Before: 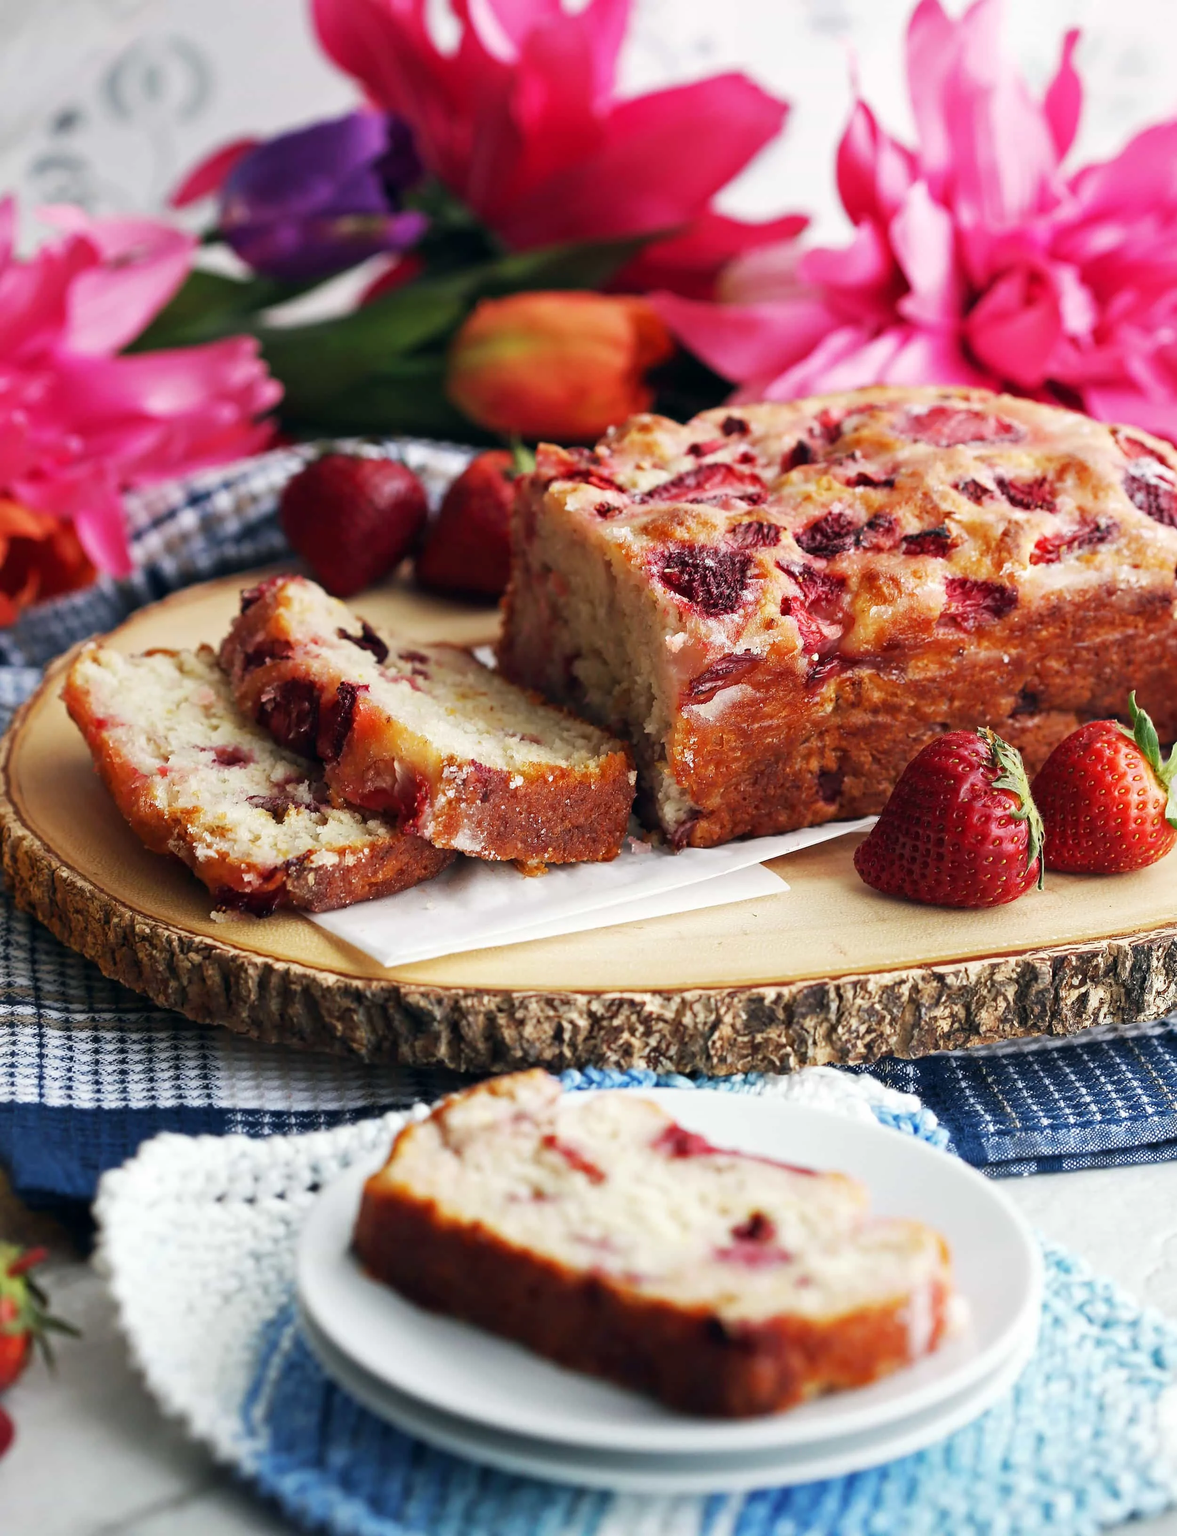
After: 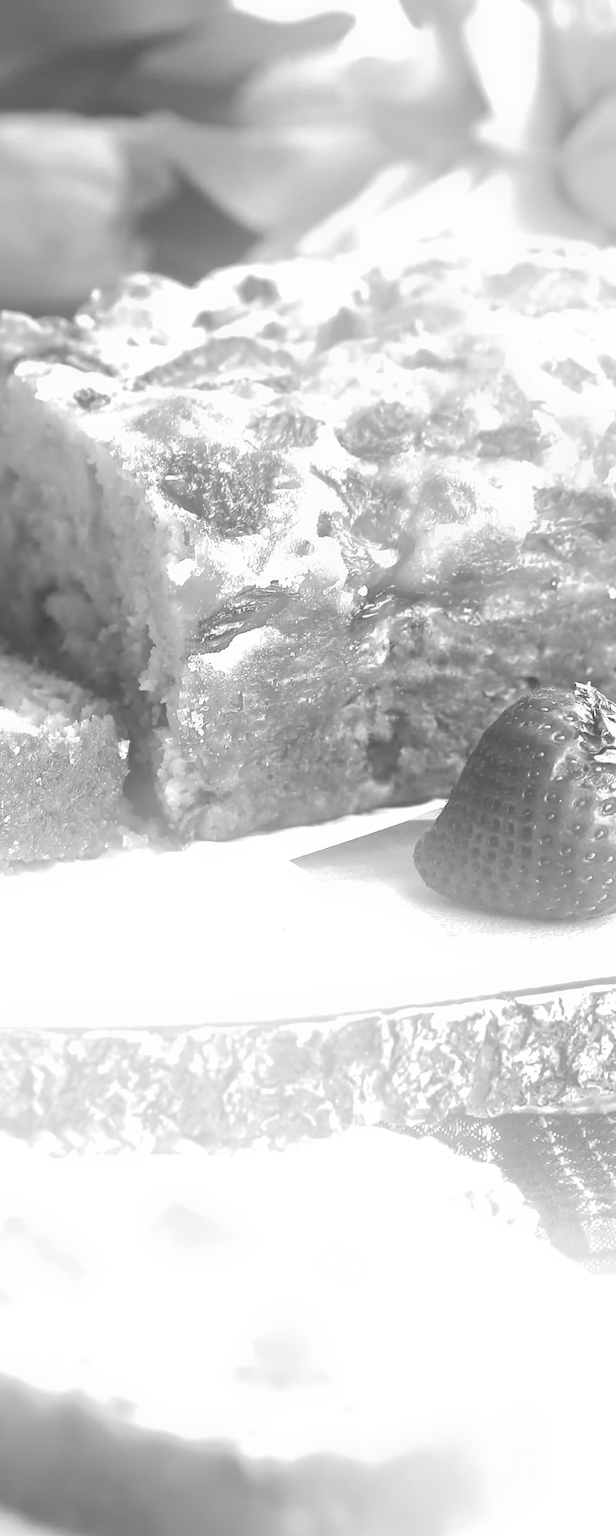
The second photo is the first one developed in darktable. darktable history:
color balance: mode lift, gamma, gain (sRGB), lift [1.04, 1, 1, 0.97], gamma [1.01, 1, 1, 0.97], gain [0.96, 1, 1, 0.97]
crop: left 45.721%, top 13.393%, right 14.118%, bottom 10.01%
shadows and highlights: on, module defaults
monochrome: on, module defaults
bloom: size 38%, threshold 95%, strength 30%
exposure: black level correction -0.002, exposure 1.35 EV, compensate highlight preservation false
